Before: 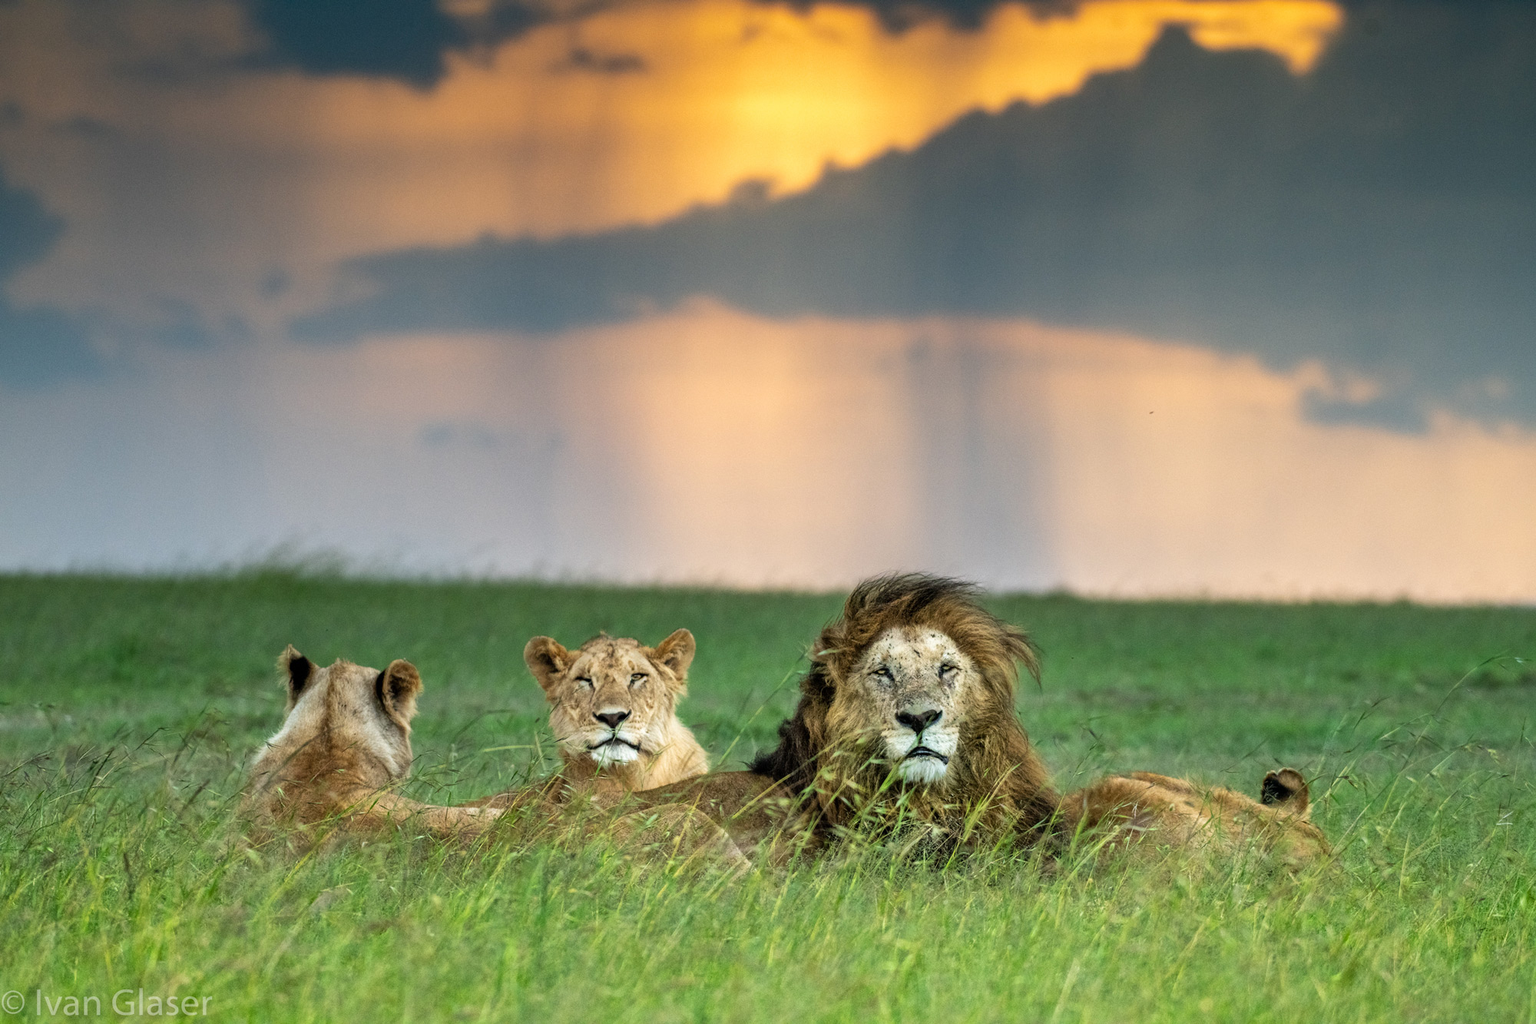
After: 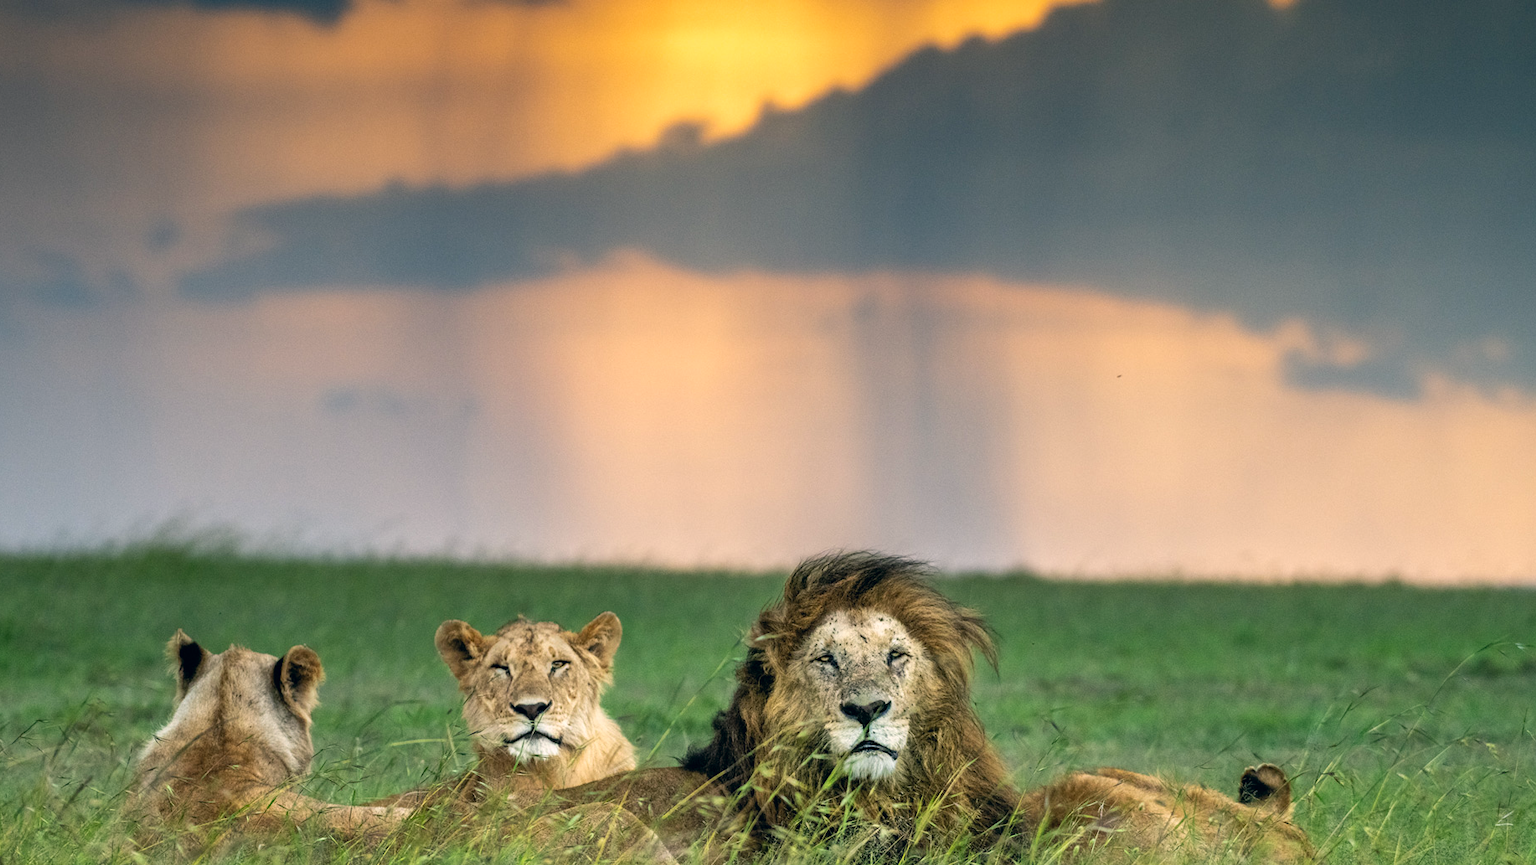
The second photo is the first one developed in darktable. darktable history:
crop: left 8.155%, top 6.611%, bottom 15.385%
color correction: highlights a* 5.38, highlights b* 5.3, shadows a* -4.26, shadows b* -5.11
